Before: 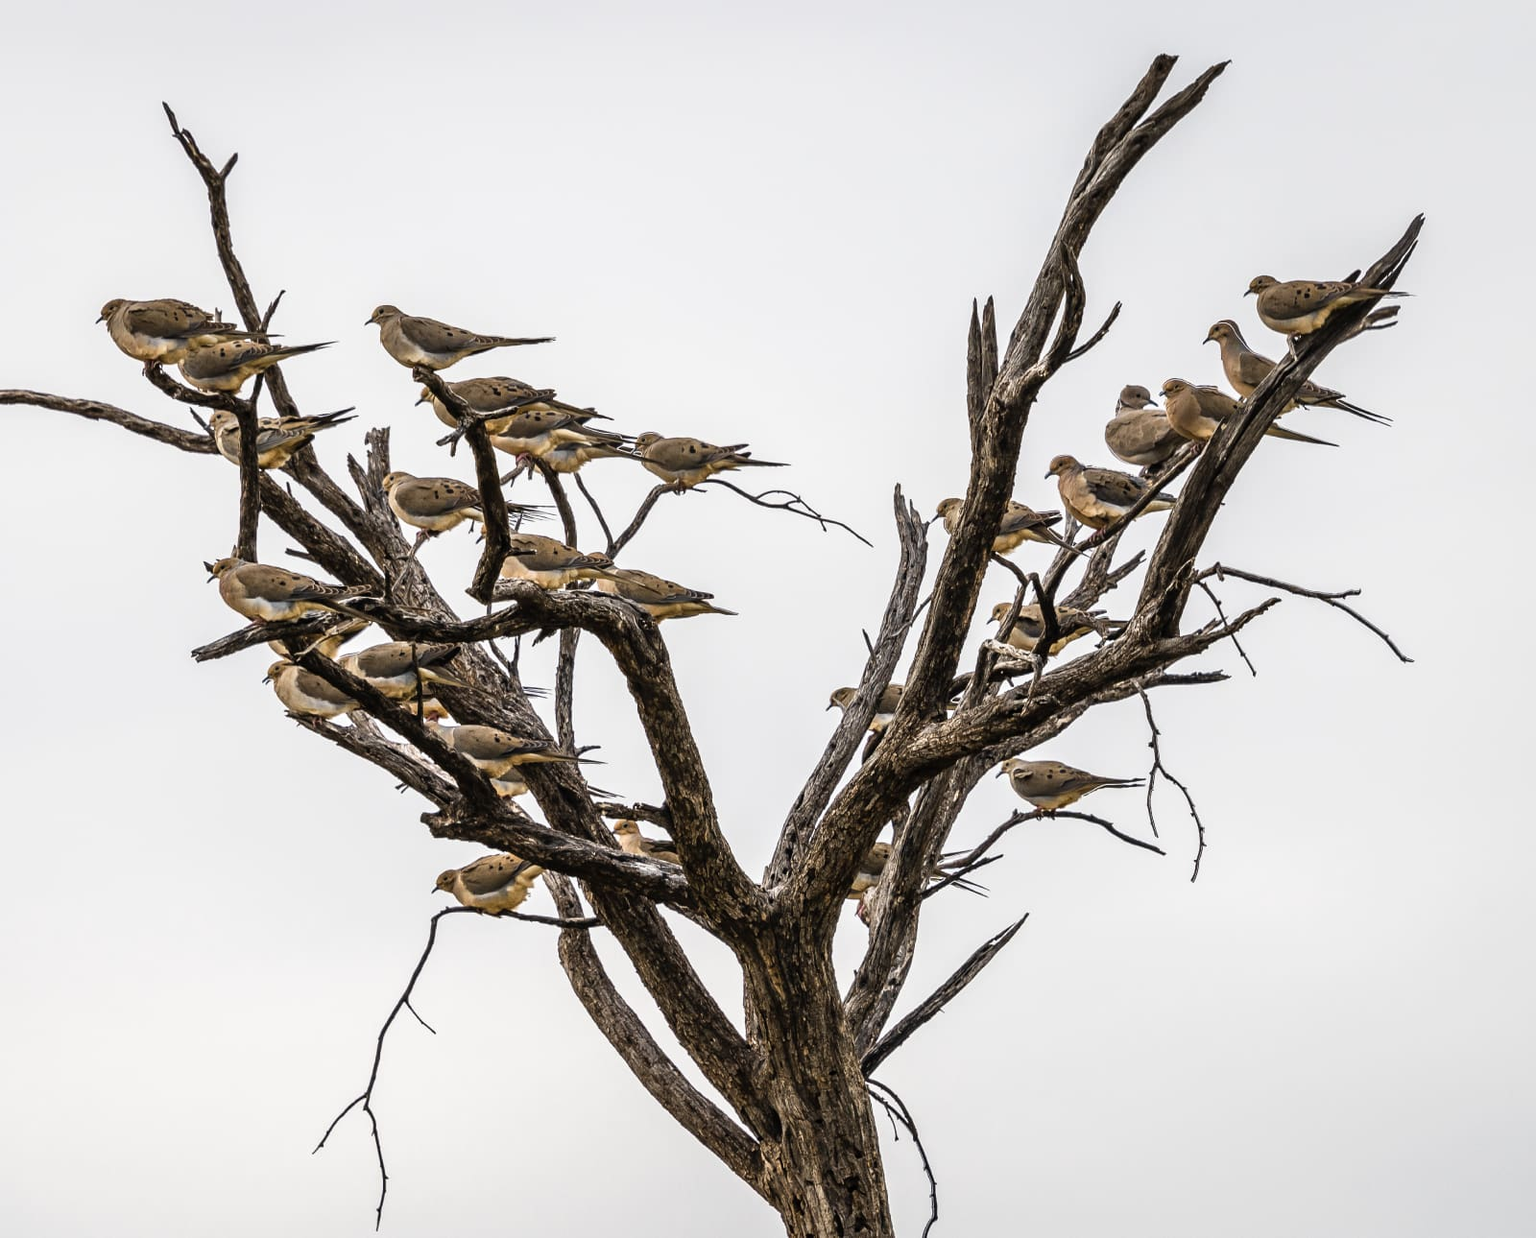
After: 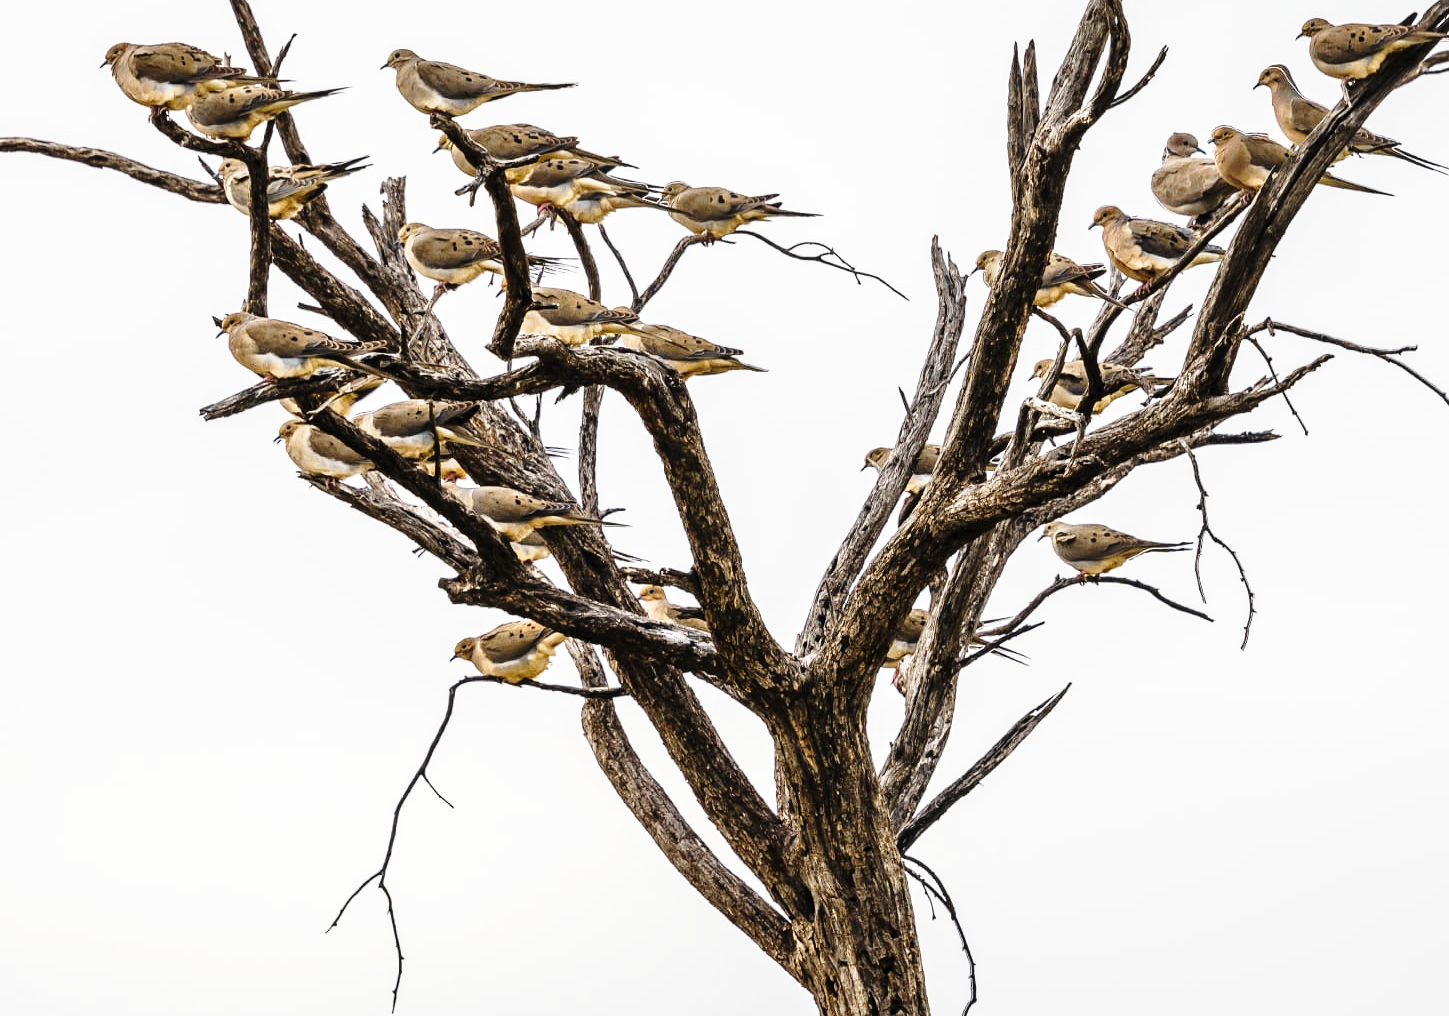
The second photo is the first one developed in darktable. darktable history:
base curve: curves: ch0 [(0, 0) (0.028, 0.03) (0.121, 0.232) (0.46, 0.748) (0.859, 0.968) (1, 1)], preserve colors none
crop: top 20.916%, right 9.437%, bottom 0.316%
